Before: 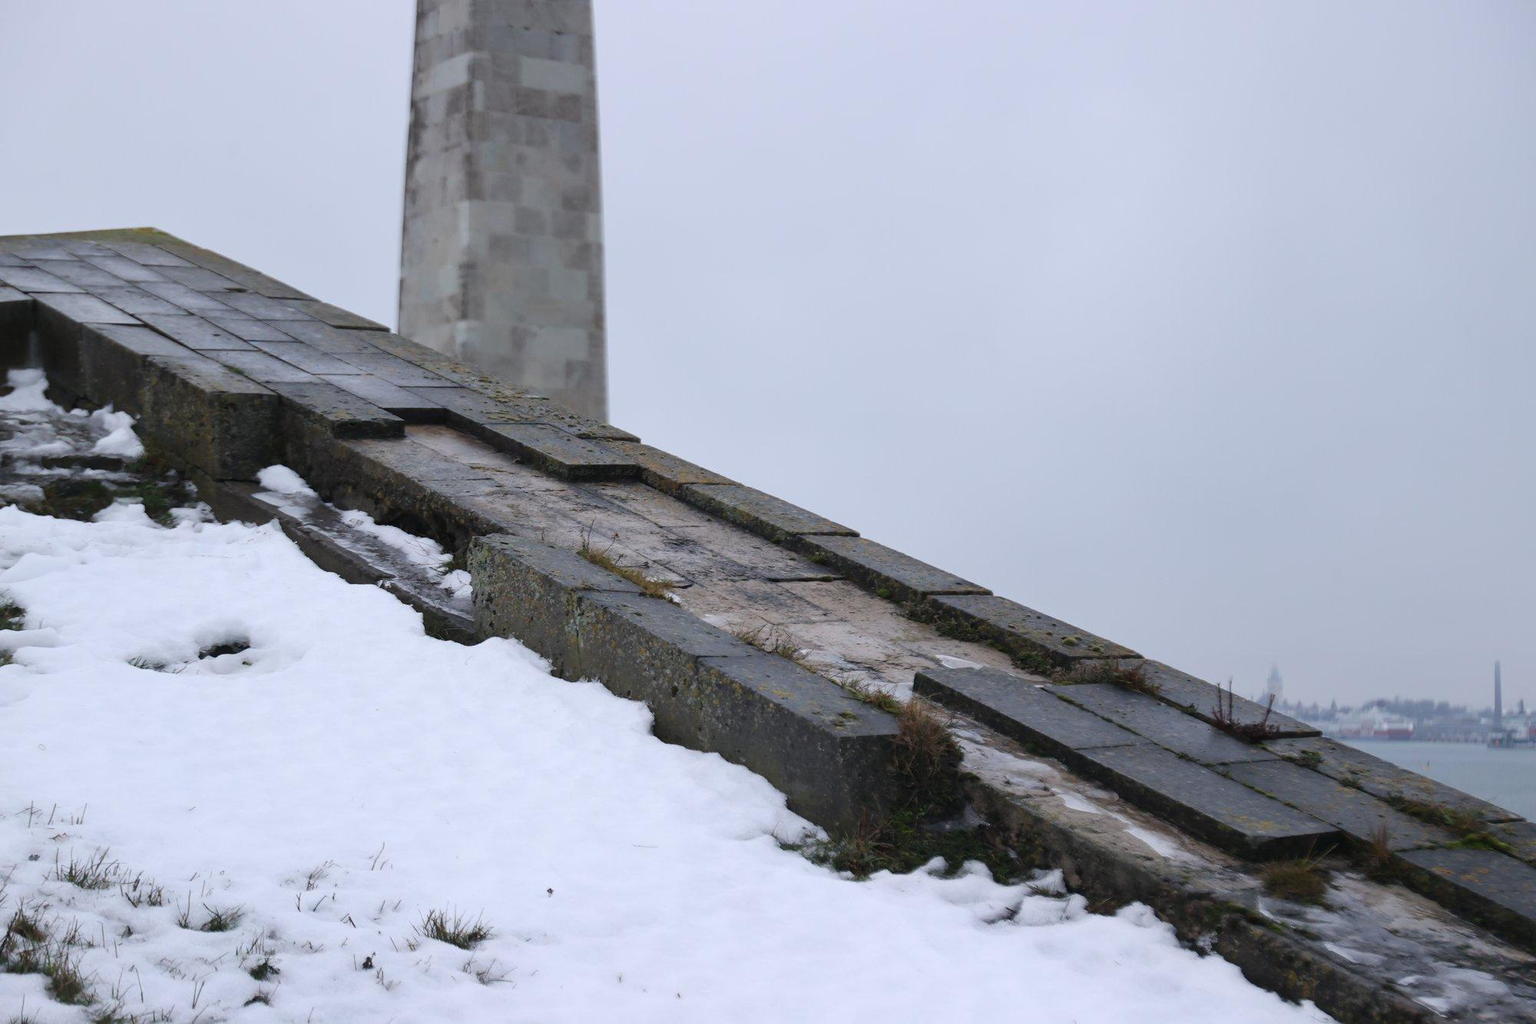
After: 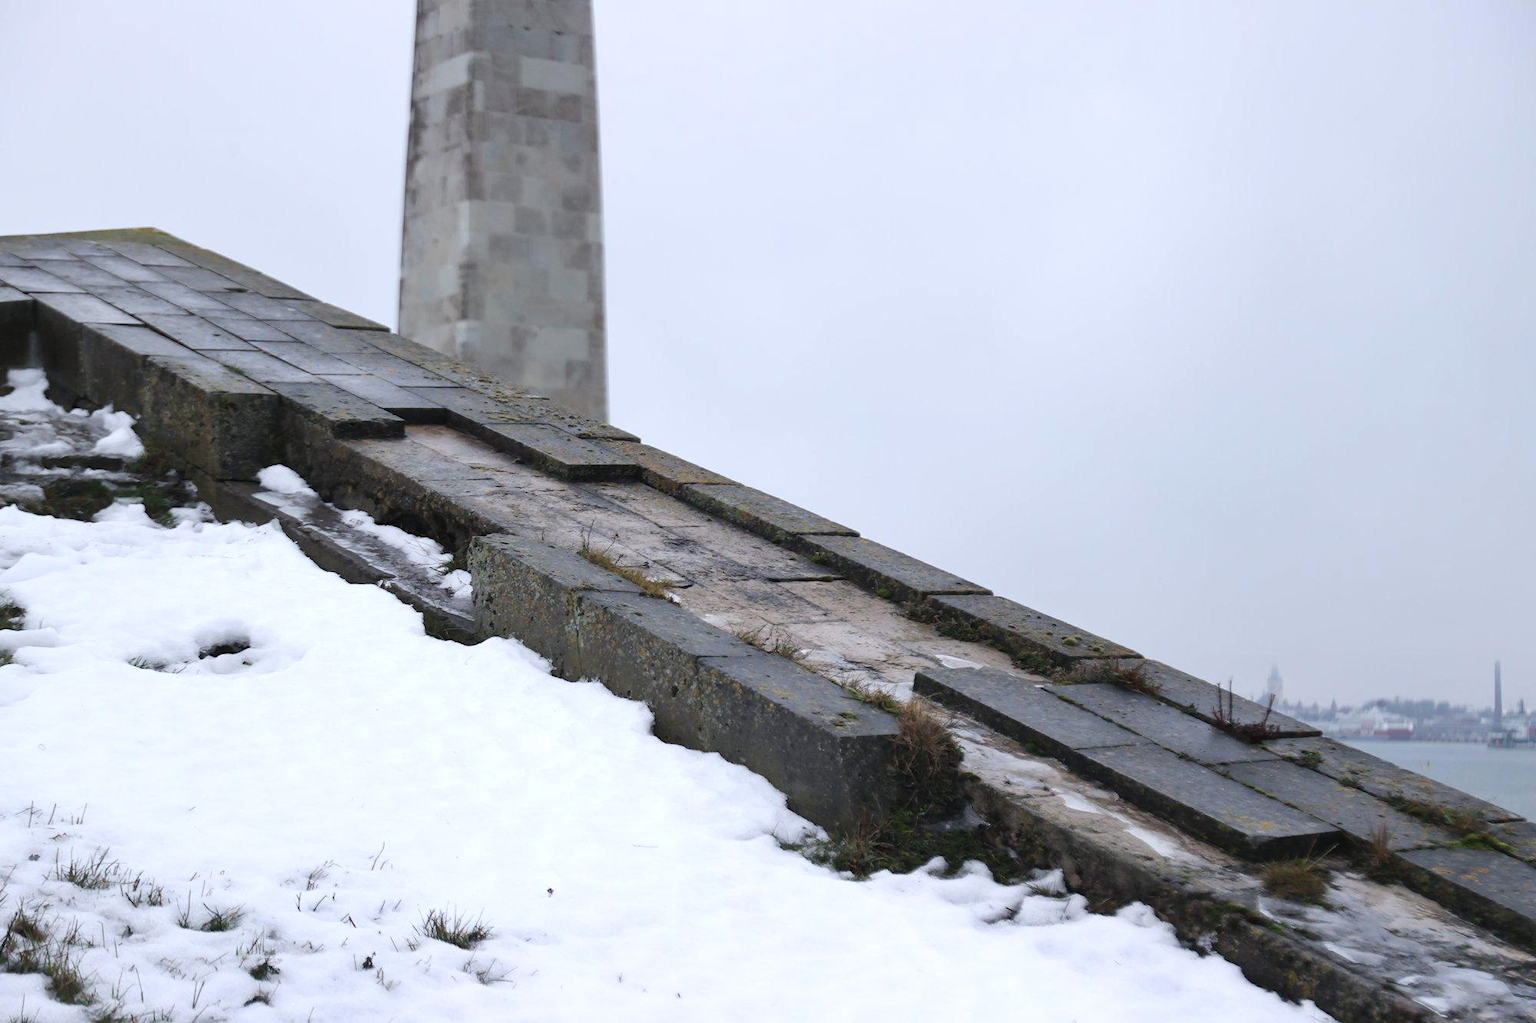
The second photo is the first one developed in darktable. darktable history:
shadows and highlights: radius 110.86, shadows 51.09, white point adjustment 9.16, highlights -4.17, highlights color adjustment 32.2%, soften with gaussian
color correction: highlights a* -0.182, highlights b* -0.124
